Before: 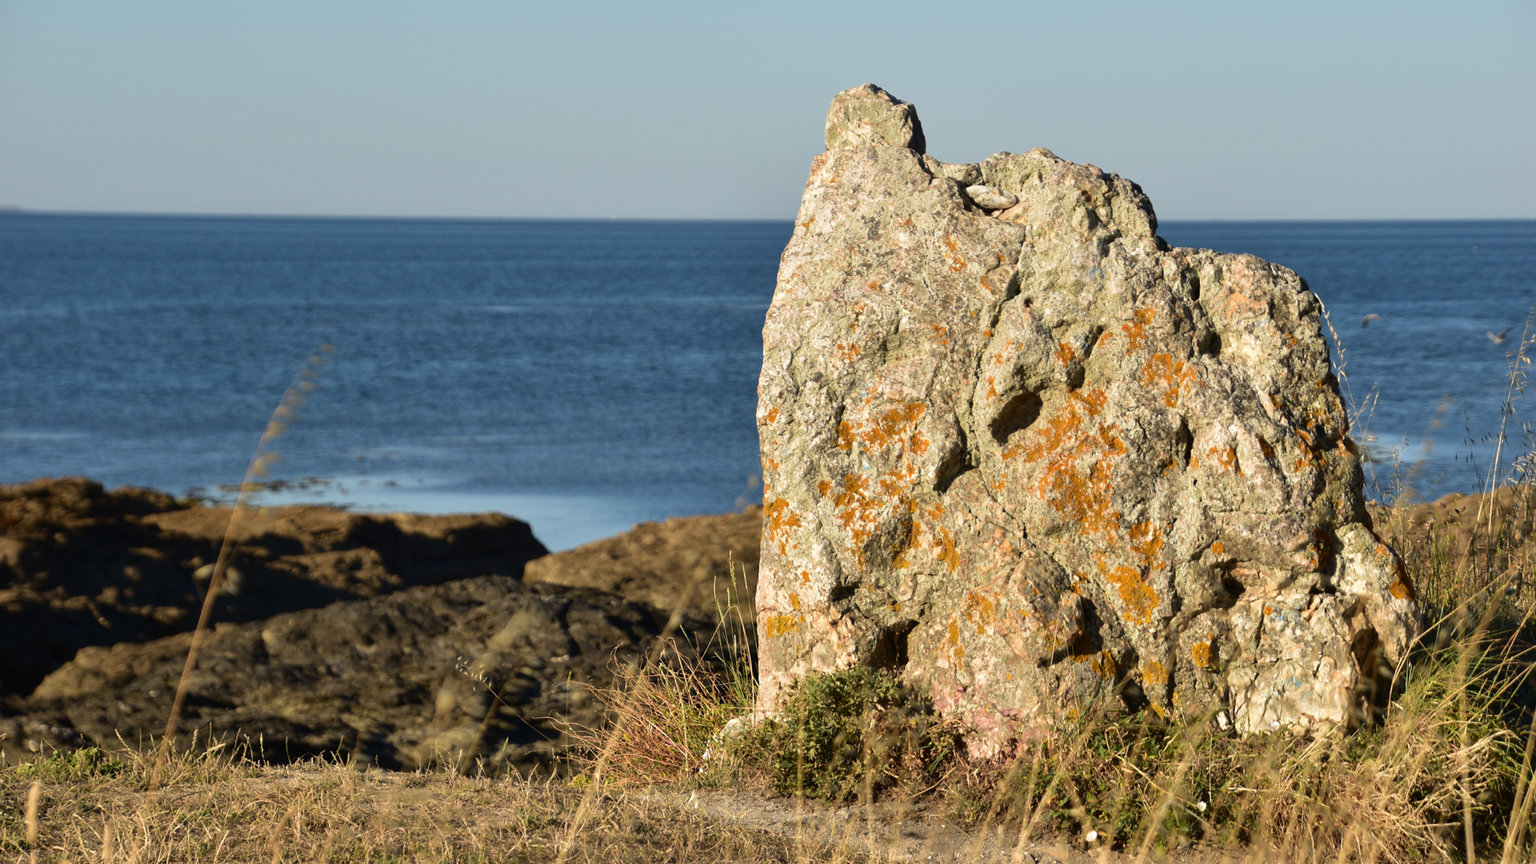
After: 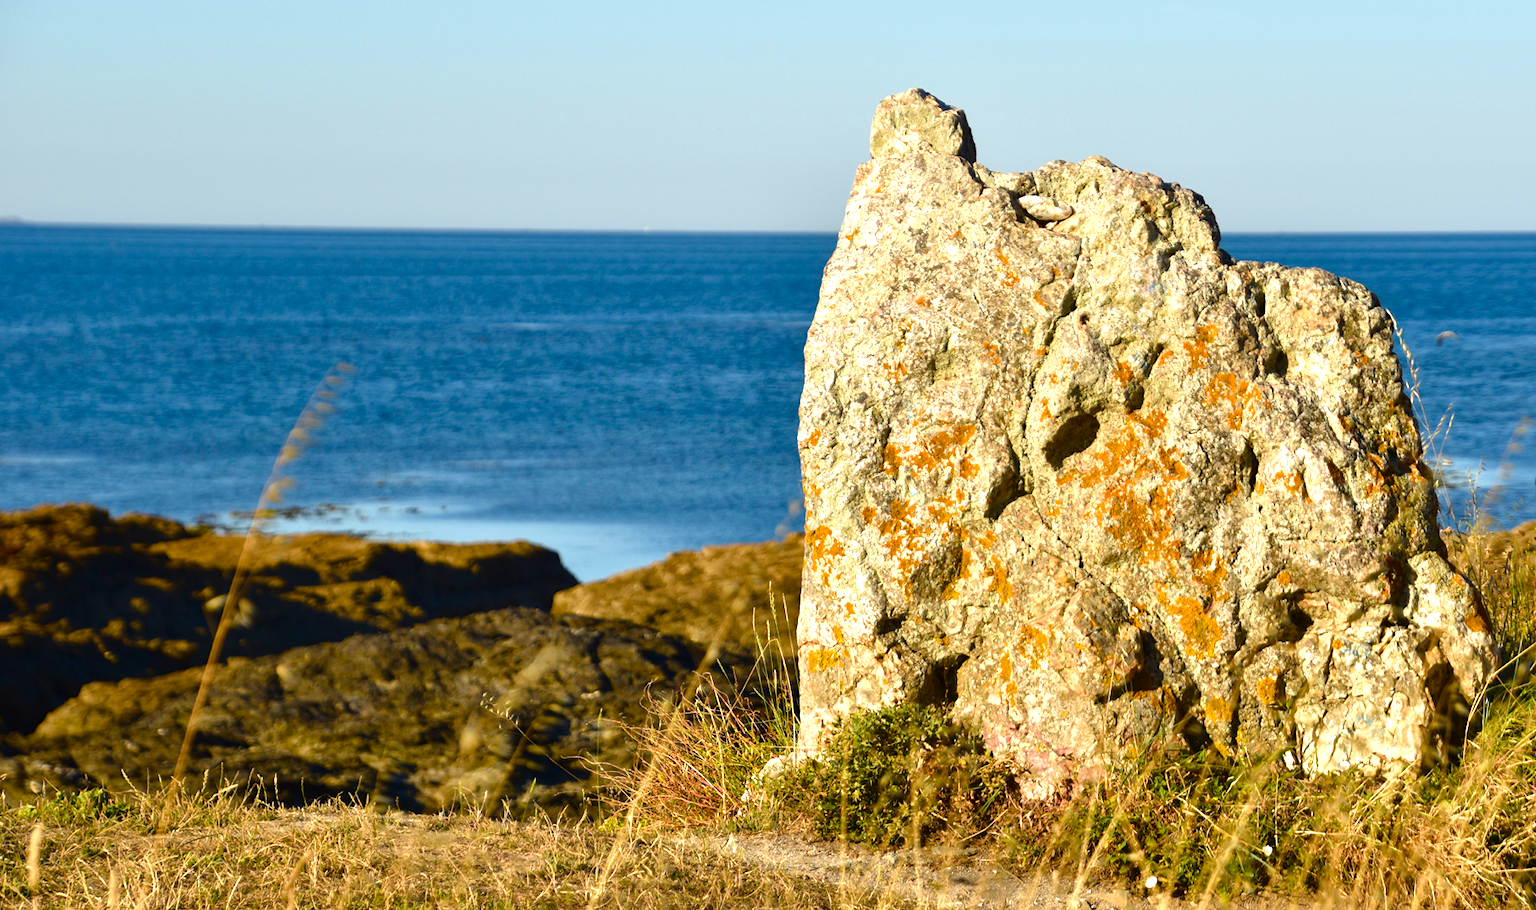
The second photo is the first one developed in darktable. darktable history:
crop and rotate: right 5.167%
color balance rgb: linear chroma grading › shadows -2.2%, linear chroma grading › highlights -15%, linear chroma grading › global chroma -10%, linear chroma grading › mid-tones -10%, perceptual saturation grading › global saturation 45%, perceptual saturation grading › highlights -50%, perceptual saturation grading › shadows 30%, perceptual brilliance grading › global brilliance 18%, global vibrance 45%
